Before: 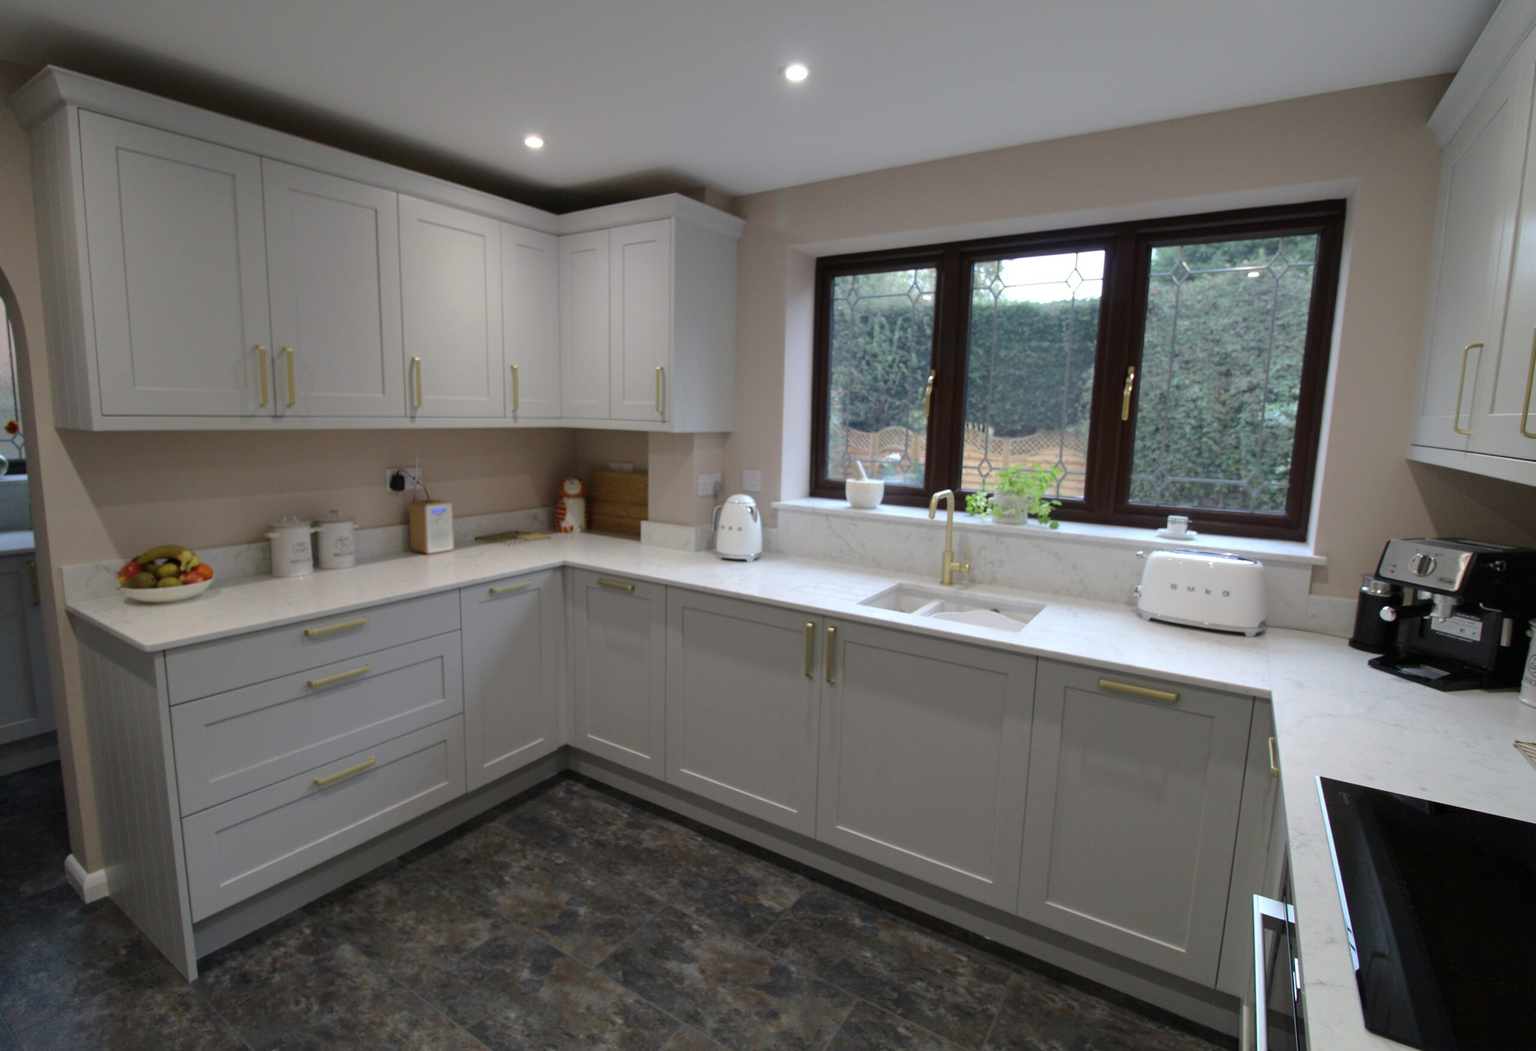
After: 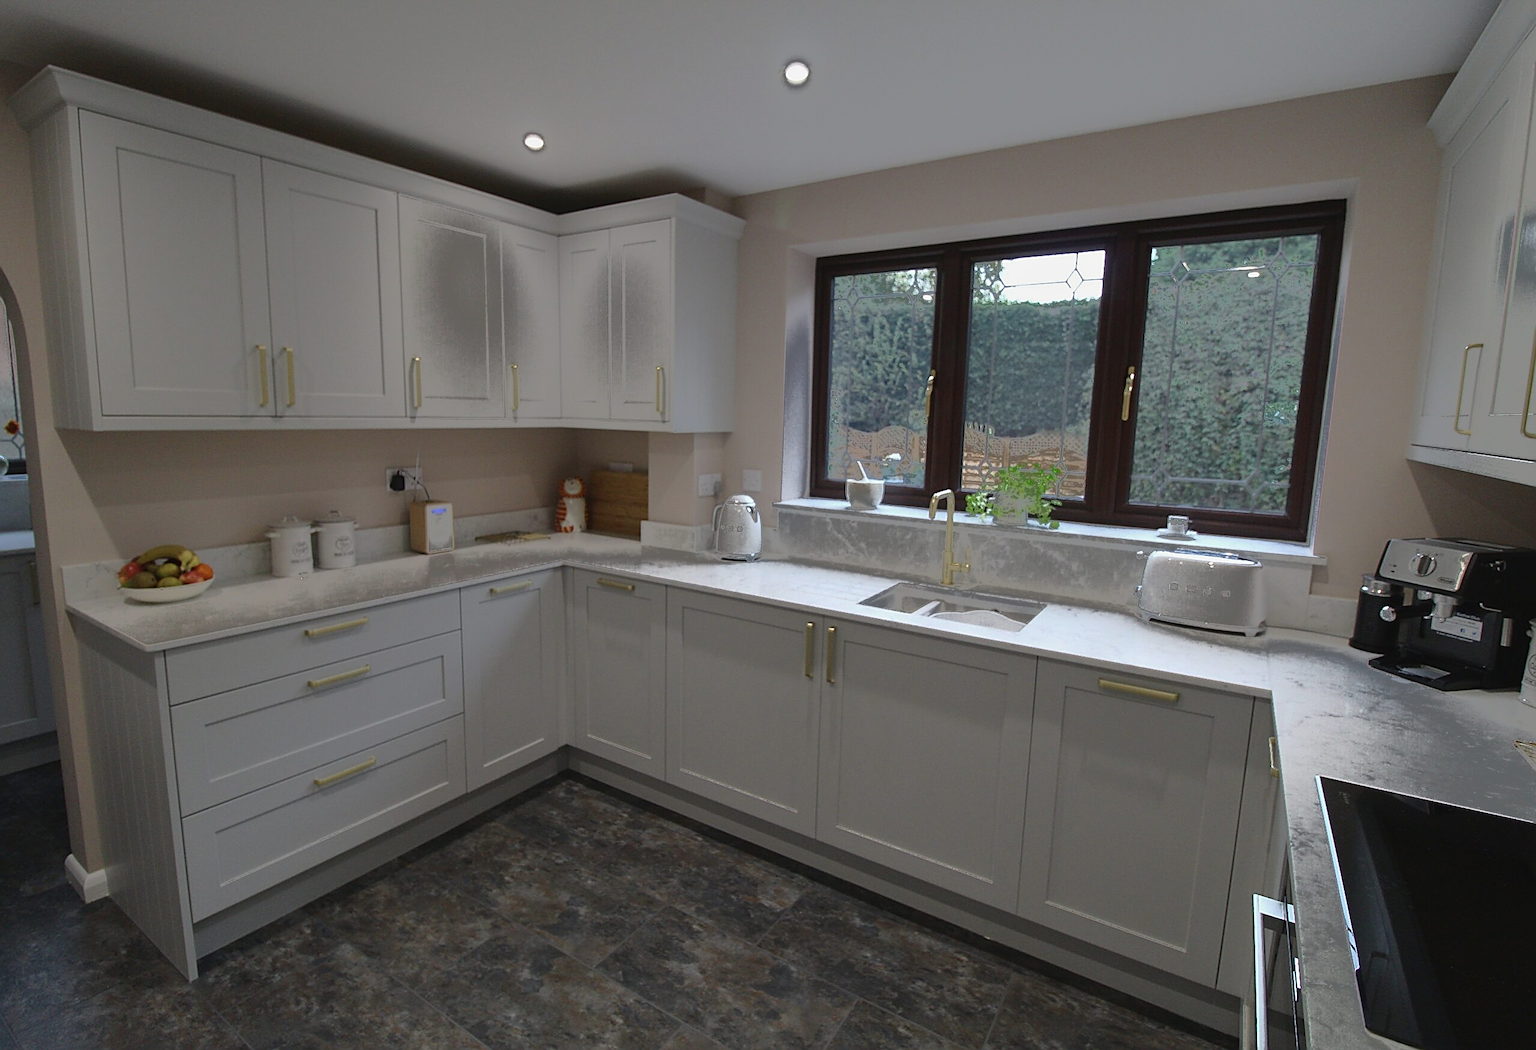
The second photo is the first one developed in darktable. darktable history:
fill light: exposure -0.73 EV, center 0.69, width 2.2
sharpen: radius 1.685, amount 1.294
contrast brightness saturation: contrast -0.08, brightness -0.04, saturation -0.11
tone equalizer: on, module defaults
